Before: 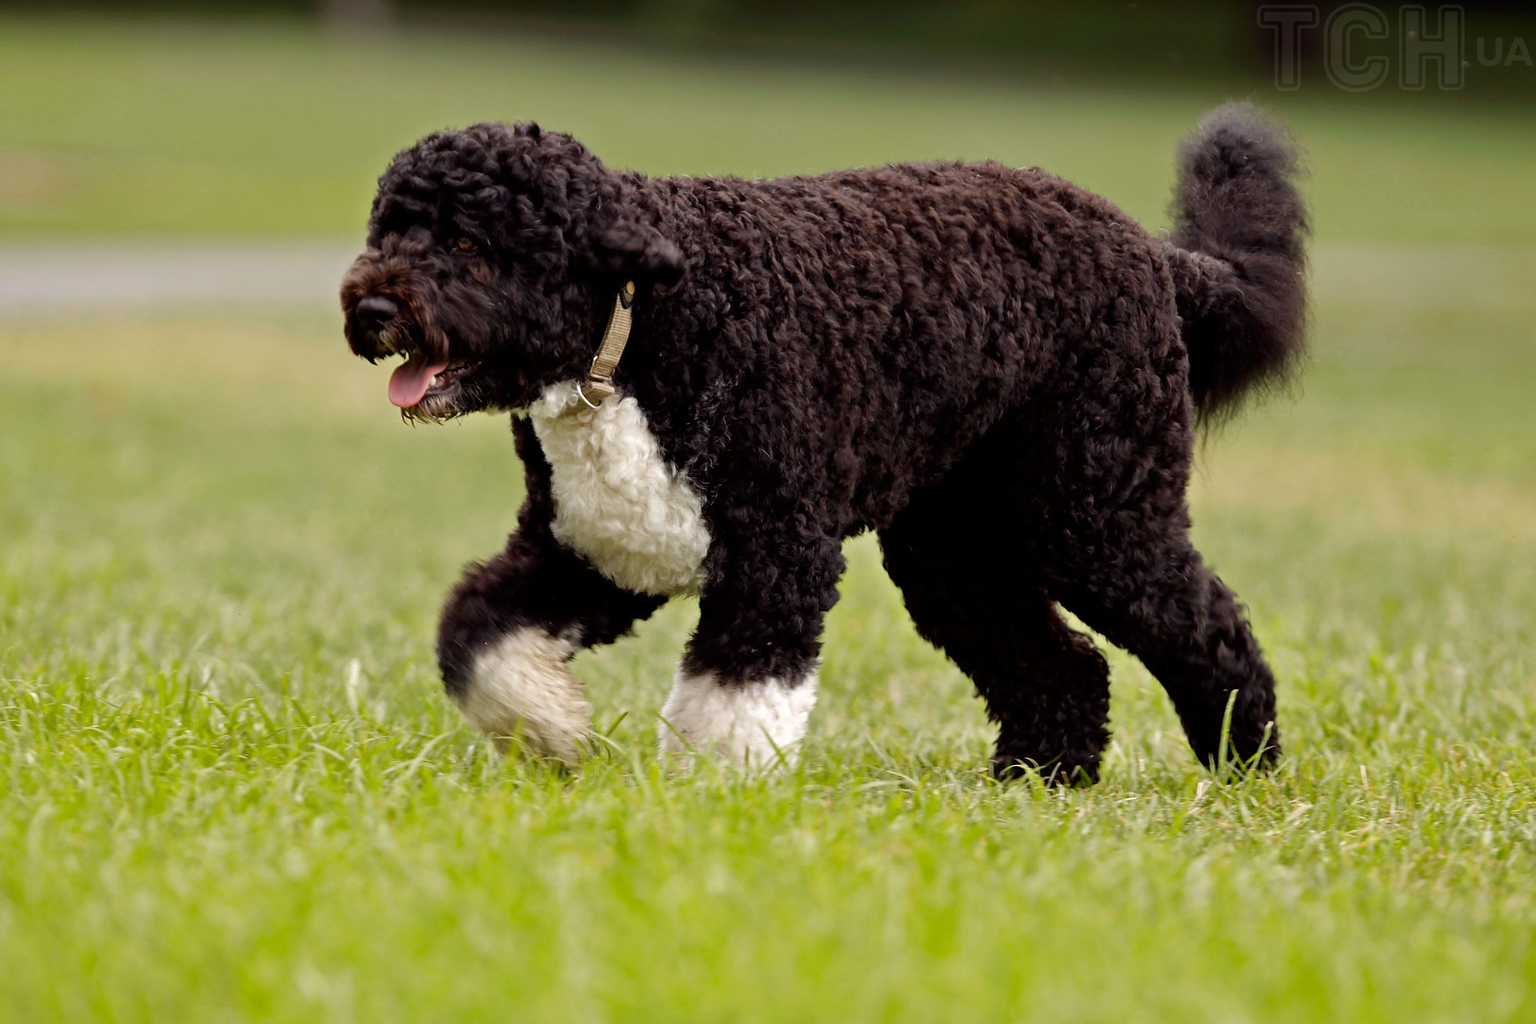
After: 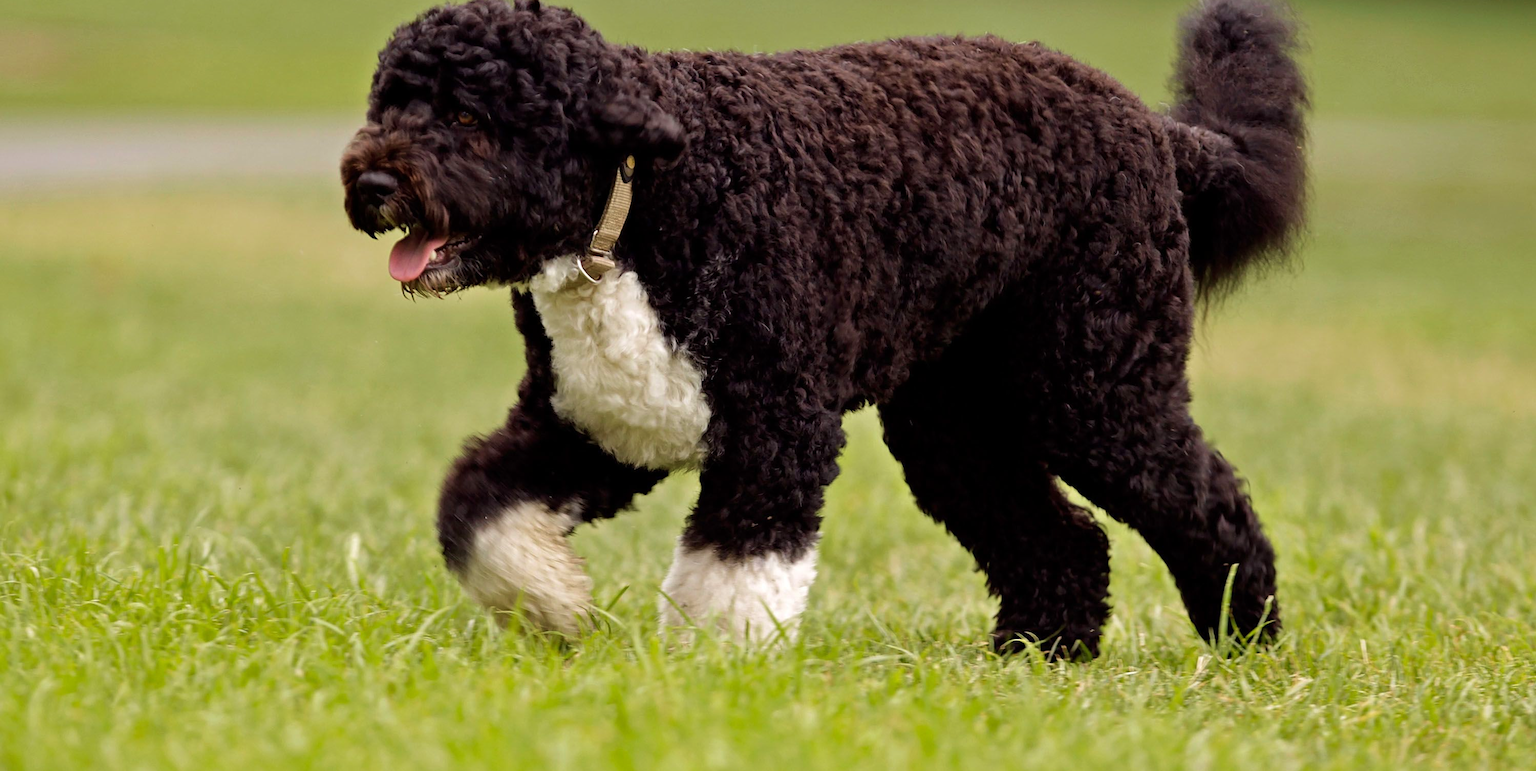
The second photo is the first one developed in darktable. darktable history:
crop and rotate: top 12.321%, bottom 12.32%
velvia: on, module defaults
